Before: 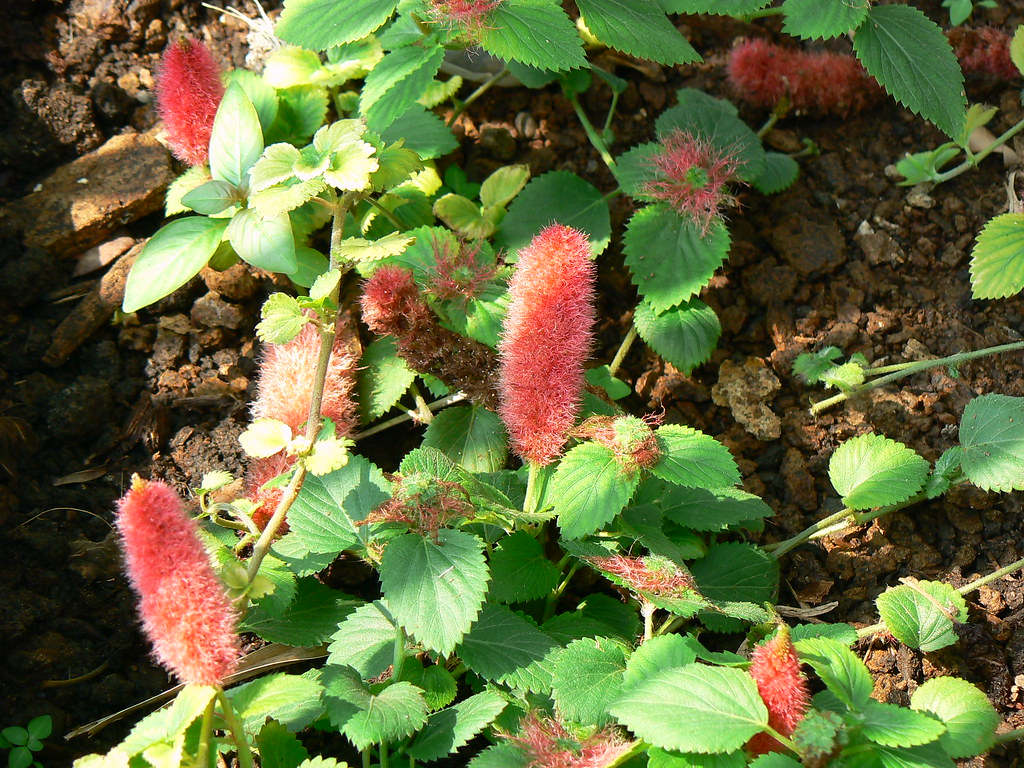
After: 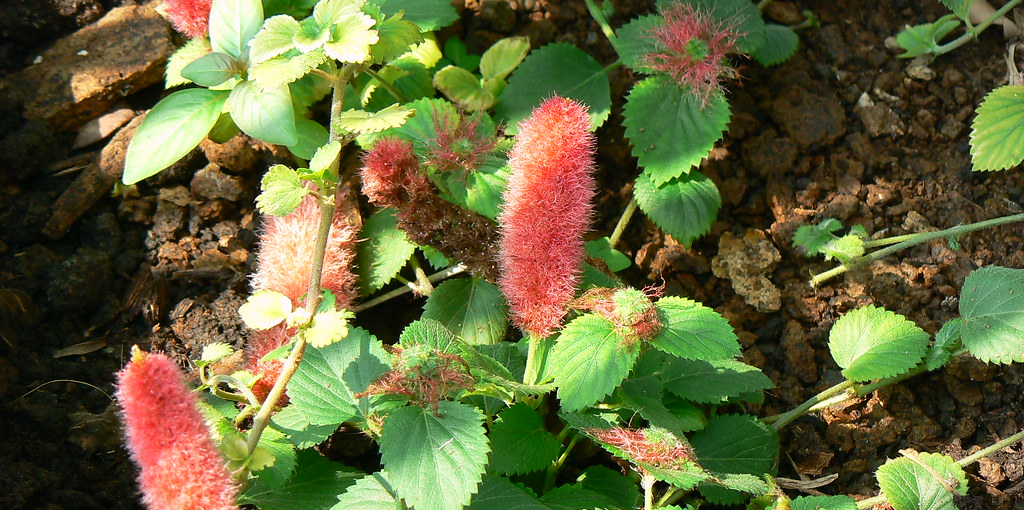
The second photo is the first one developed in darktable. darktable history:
vignetting: fall-off start 97.67%, fall-off radius 101.13%, width/height ratio 1.369
crop: top 16.741%, bottom 16.774%
